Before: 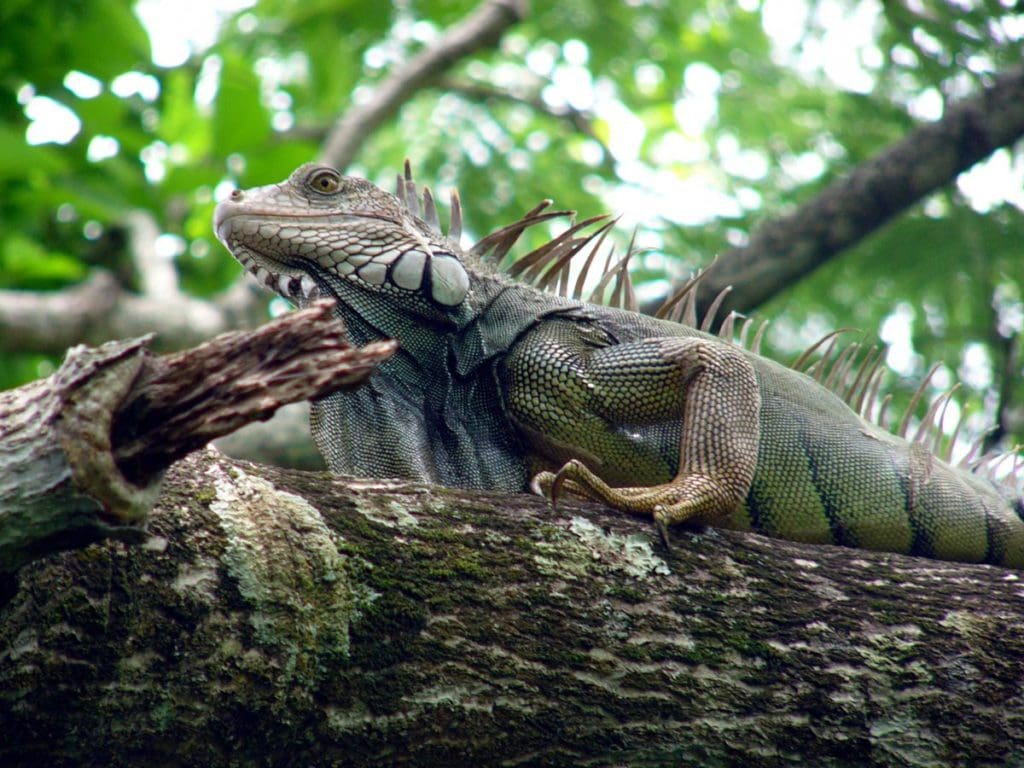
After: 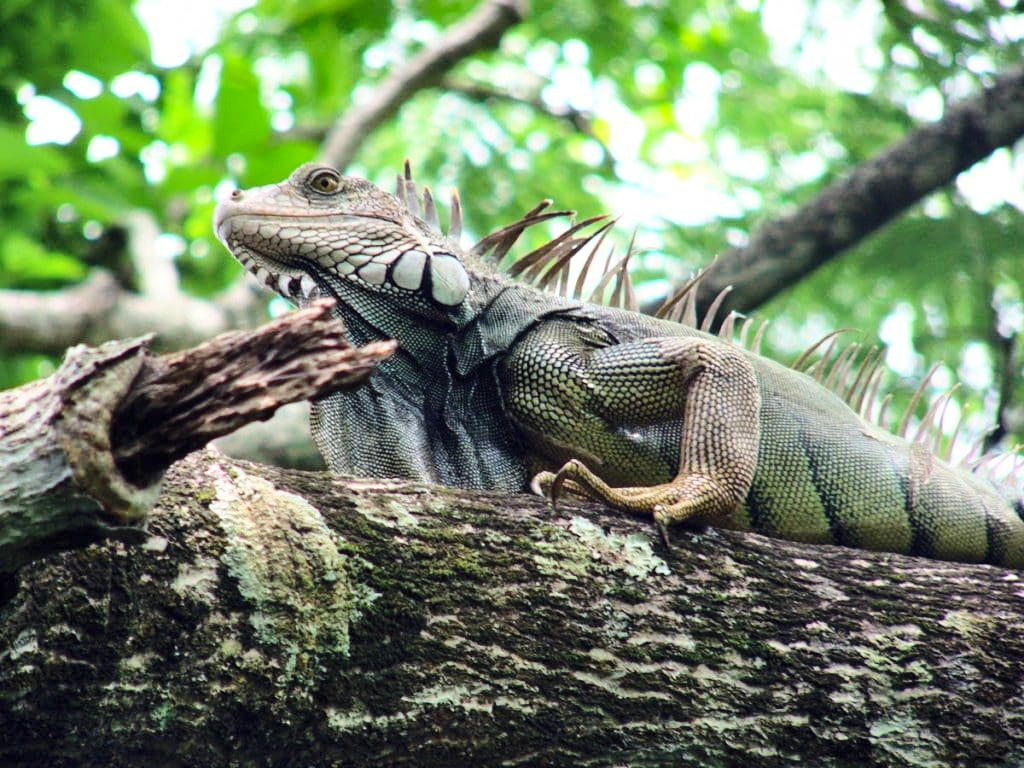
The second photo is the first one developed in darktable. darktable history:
shadows and highlights: soften with gaussian
base curve: curves: ch0 [(0, 0) (0.036, 0.025) (0.121, 0.166) (0.206, 0.329) (0.605, 0.79) (1, 1)]
contrast brightness saturation: brightness 0.135
